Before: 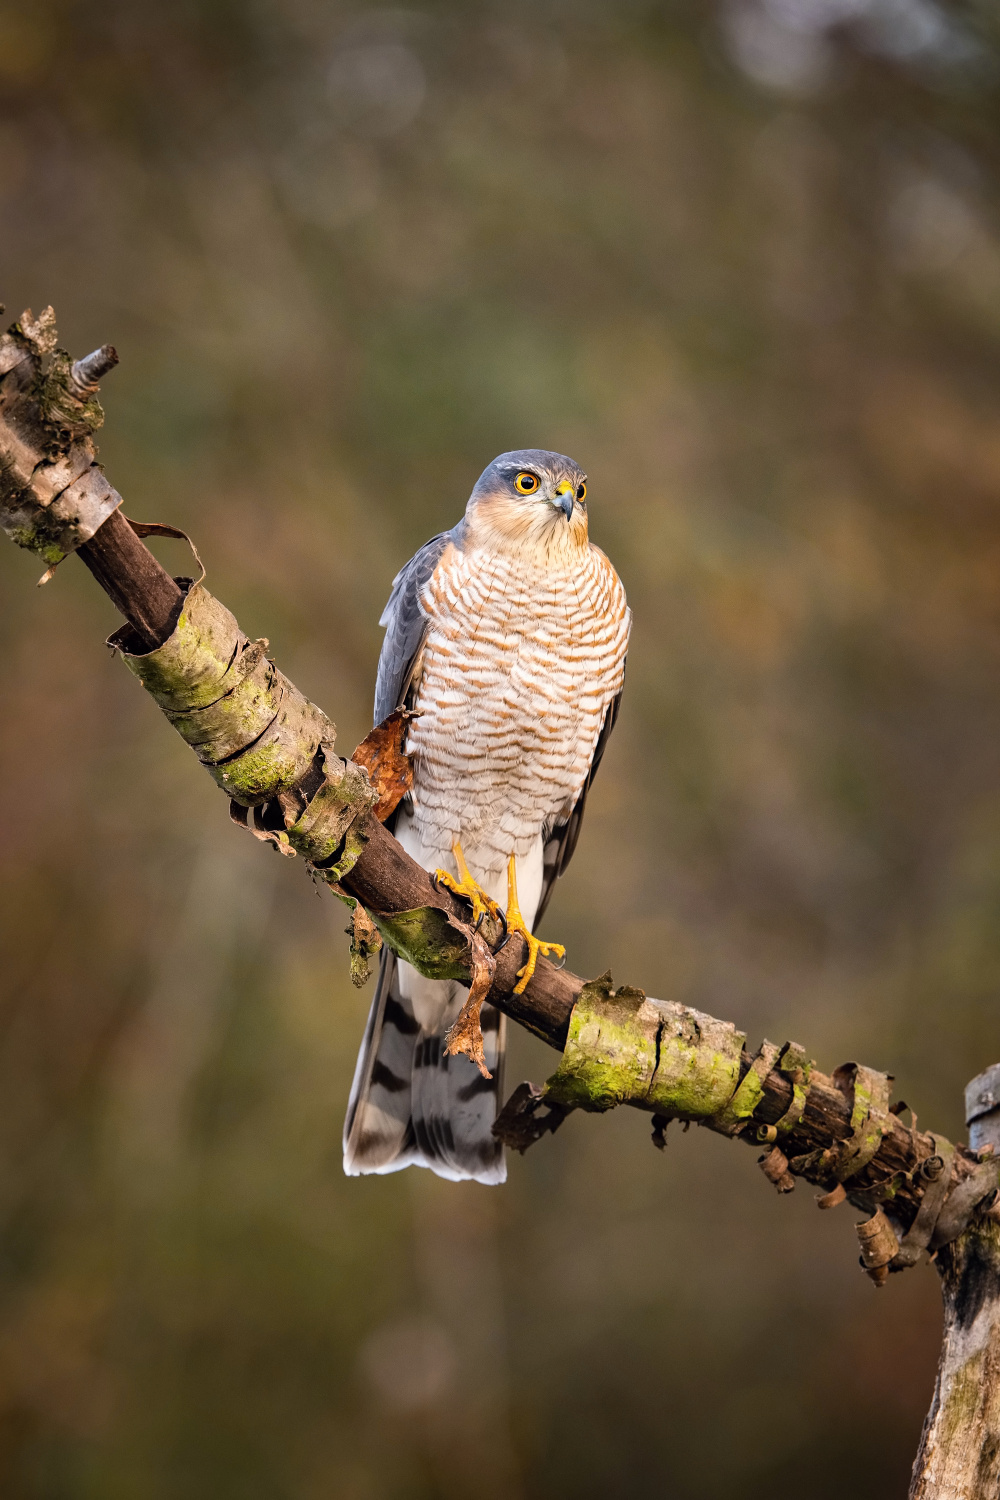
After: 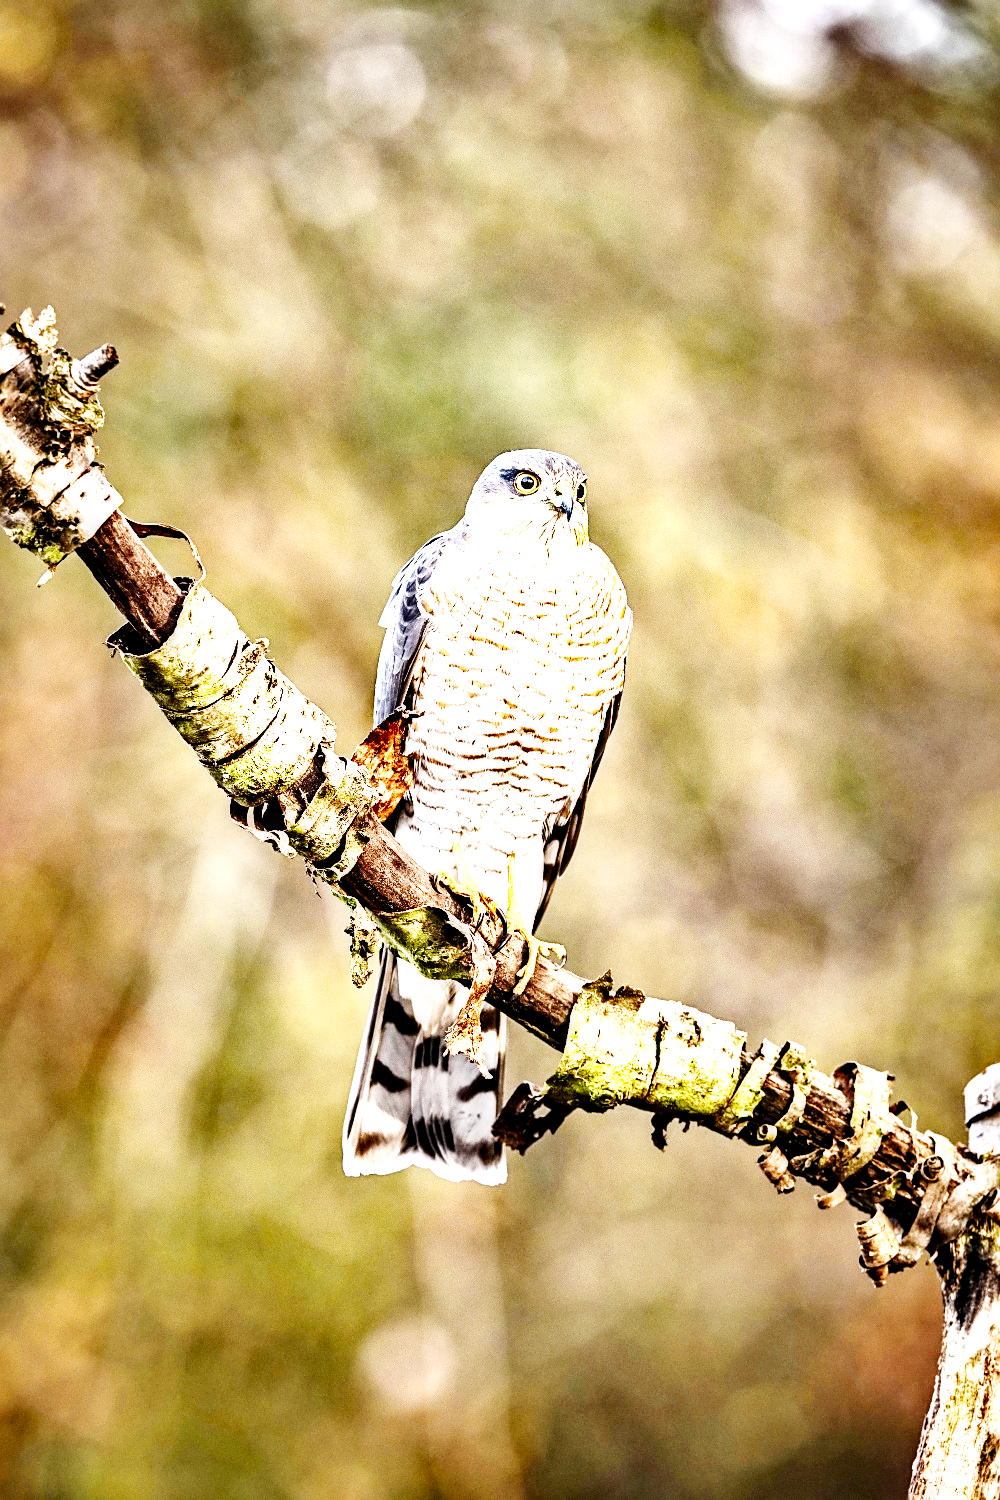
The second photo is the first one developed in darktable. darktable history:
base curve: curves: ch0 [(0, 0.003) (0.001, 0.002) (0.006, 0.004) (0.02, 0.022) (0.048, 0.086) (0.094, 0.234) (0.162, 0.431) (0.258, 0.629) (0.385, 0.8) (0.548, 0.918) (0.751, 0.988) (1, 1)], preserve colors none
exposure: black level correction 0, exposure 1.386 EV, compensate highlight preservation false
local contrast: highlights 25%, shadows 75%, midtone range 0.743
contrast equalizer: octaves 7, y [[0.511, 0.558, 0.631, 0.632, 0.559, 0.512], [0.5 ×6], [0.507, 0.559, 0.627, 0.644, 0.647, 0.647], [0 ×6], [0 ×6]]
shadows and highlights: low approximation 0.01, soften with gaussian
sharpen: on, module defaults
